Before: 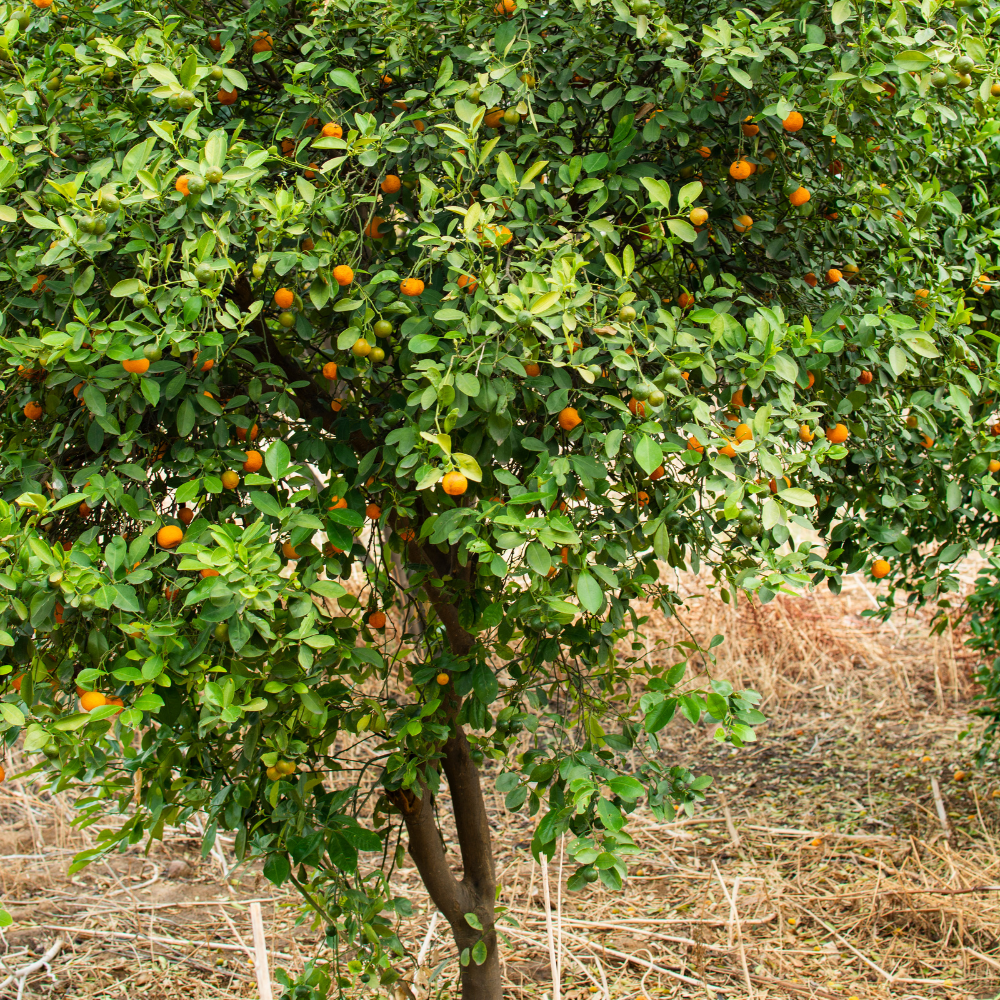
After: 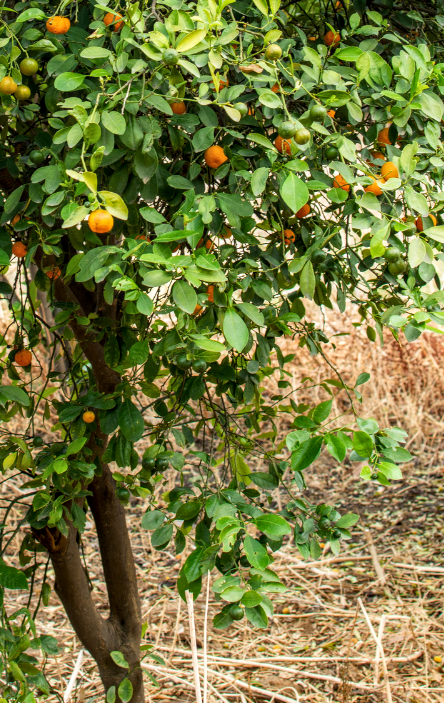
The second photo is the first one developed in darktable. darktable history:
local contrast: detail 130%
crop: left 35.432%, top 26.233%, right 20.145%, bottom 3.432%
